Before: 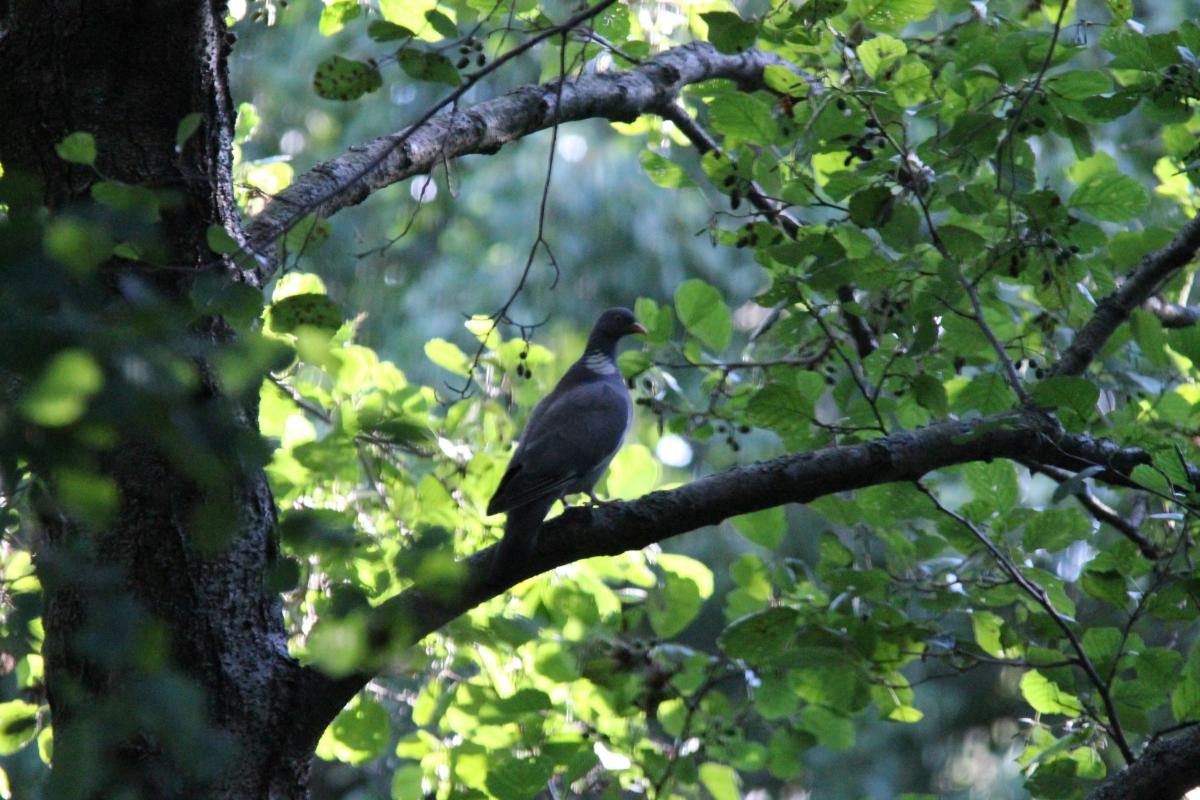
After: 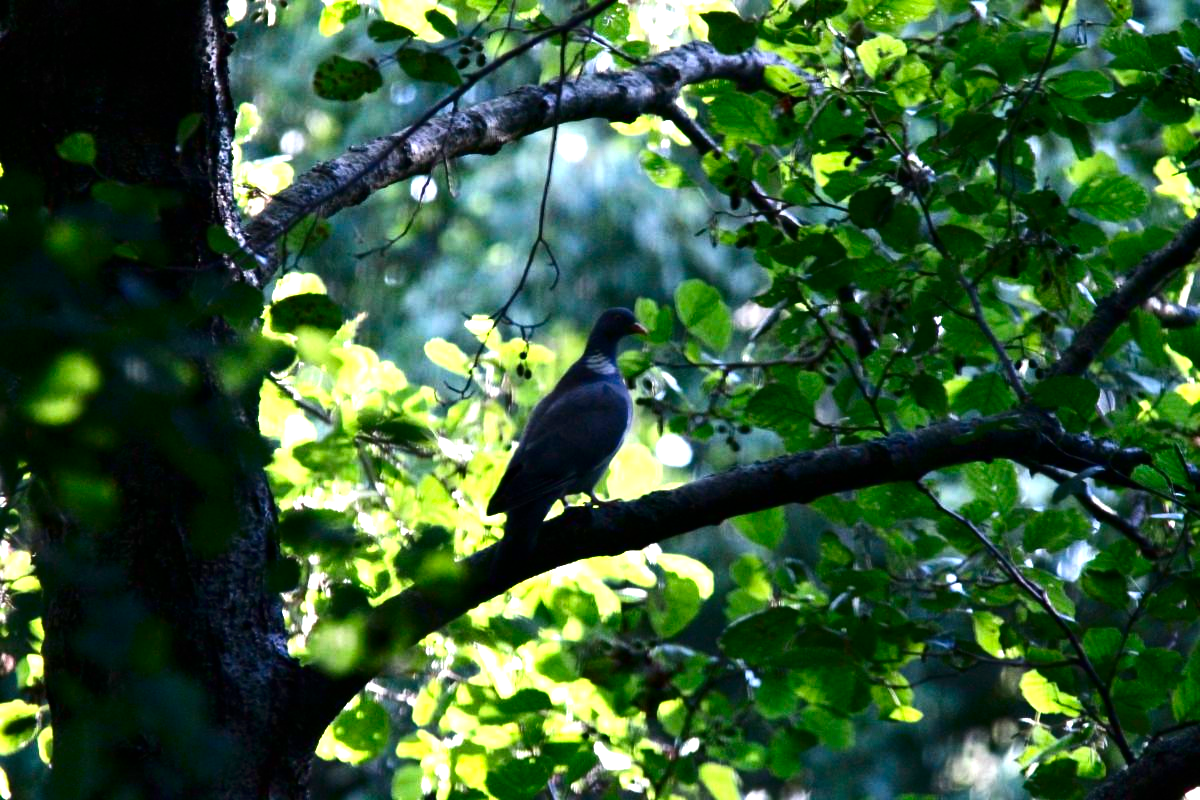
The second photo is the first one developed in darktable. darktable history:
levels: levels [0, 0.394, 0.787]
contrast brightness saturation: contrast 0.19, brightness -0.228, saturation 0.114
